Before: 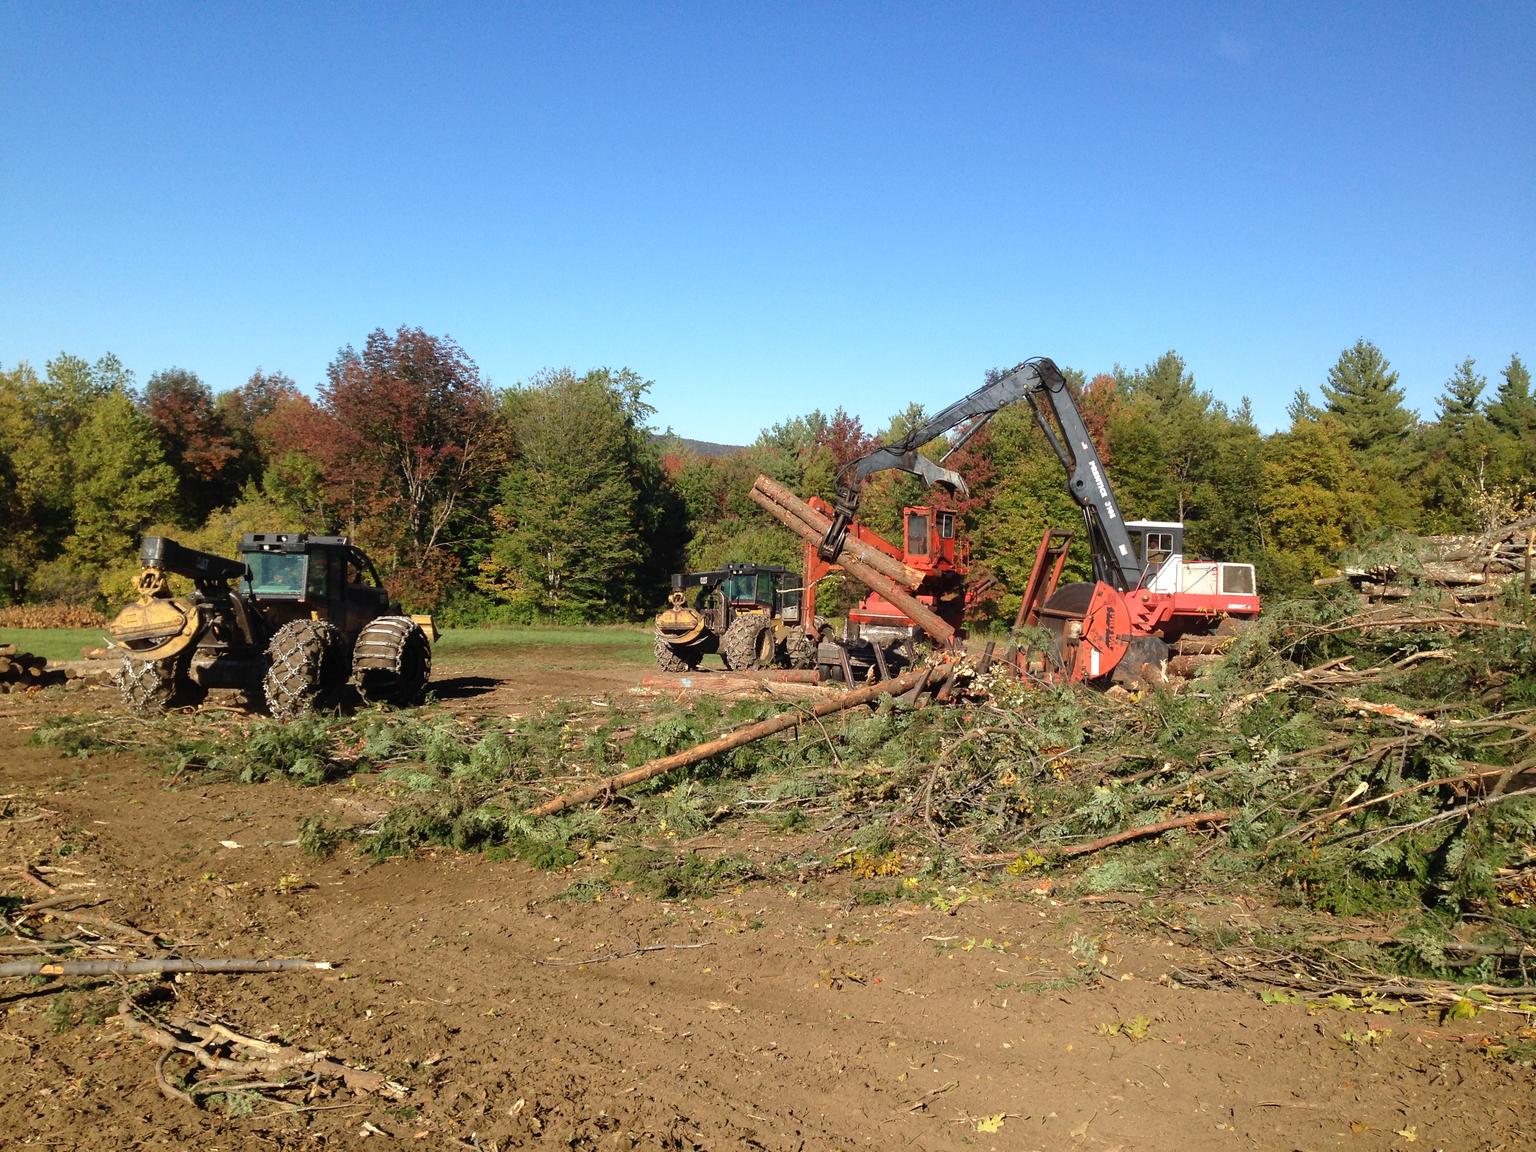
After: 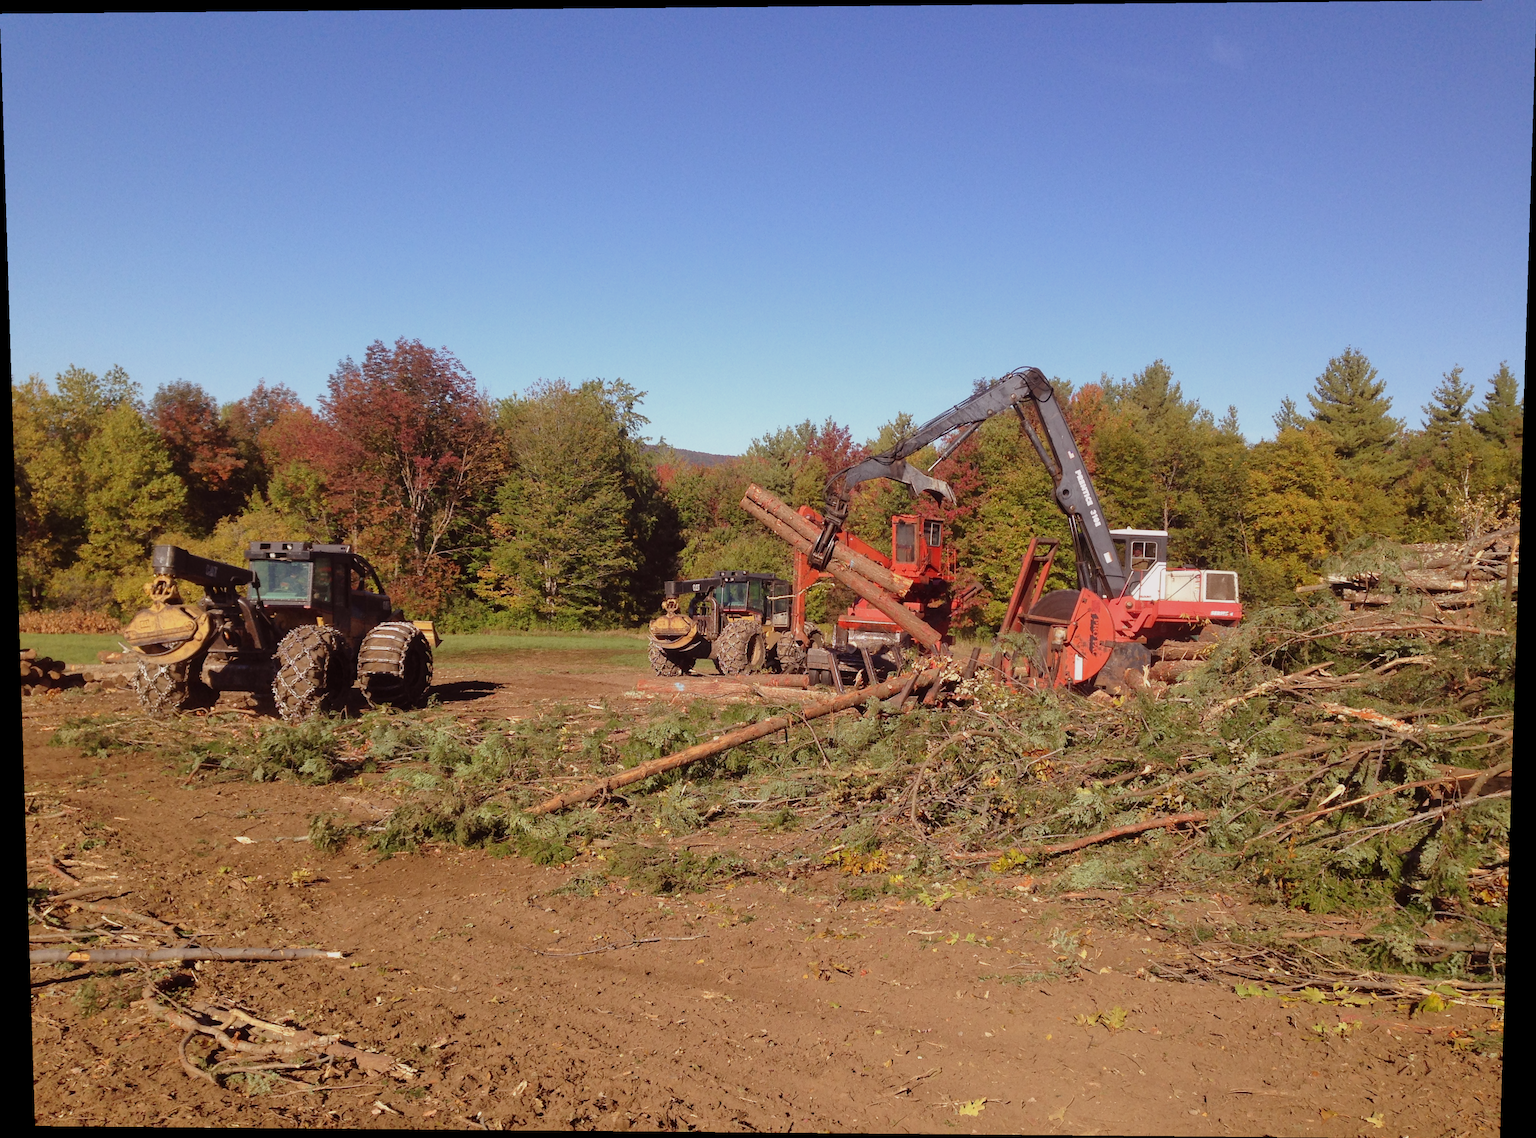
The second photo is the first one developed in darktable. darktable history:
tone equalizer: -8 EV 0.25 EV, -7 EV 0.417 EV, -6 EV 0.417 EV, -5 EV 0.25 EV, -3 EV -0.25 EV, -2 EV -0.417 EV, -1 EV -0.417 EV, +0 EV -0.25 EV, edges refinement/feathering 500, mask exposure compensation -1.57 EV, preserve details guided filter
rgb levels: mode RGB, independent channels, levels [[0, 0.474, 1], [0, 0.5, 1], [0, 0.5, 1]]
rotate and perspective: lens shift (vertical) 0.048, lens shift (horizontal) -0.024, automatic cropping off
